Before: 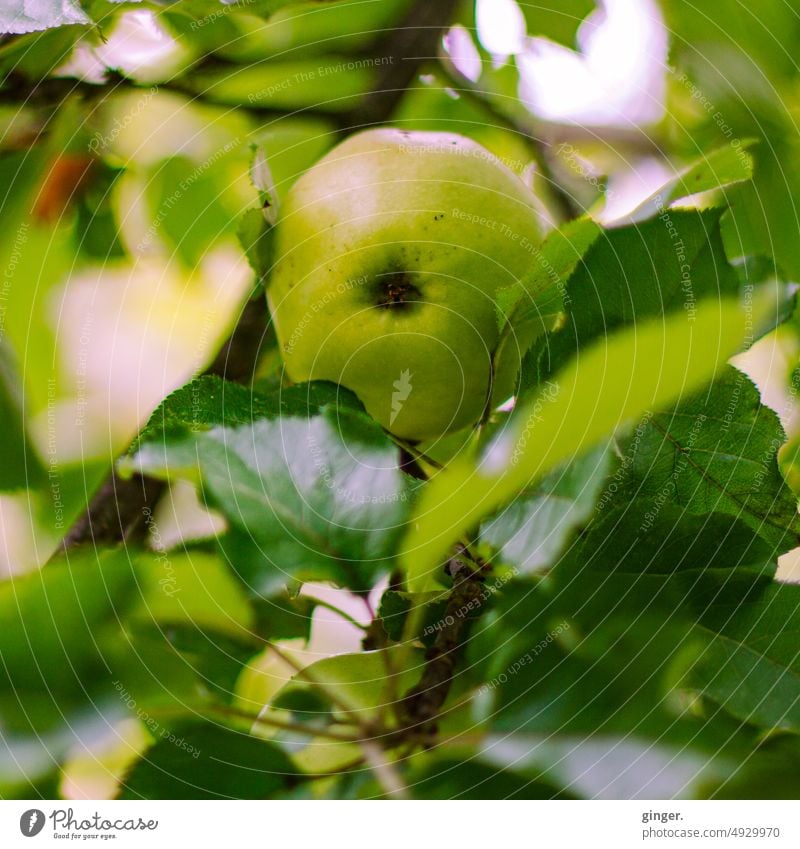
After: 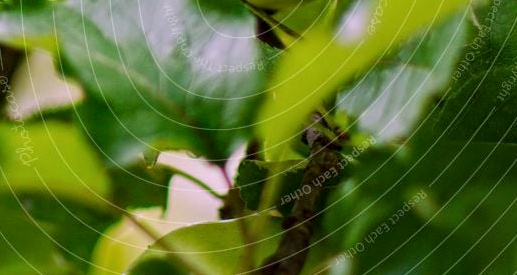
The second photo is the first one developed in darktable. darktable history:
local contrast: highlights 100%, shadows 101%, detail 120%, midtone range 0.2
crop: left 17.97%, top 50.773%, right 17.387%, bottom 16.828%
